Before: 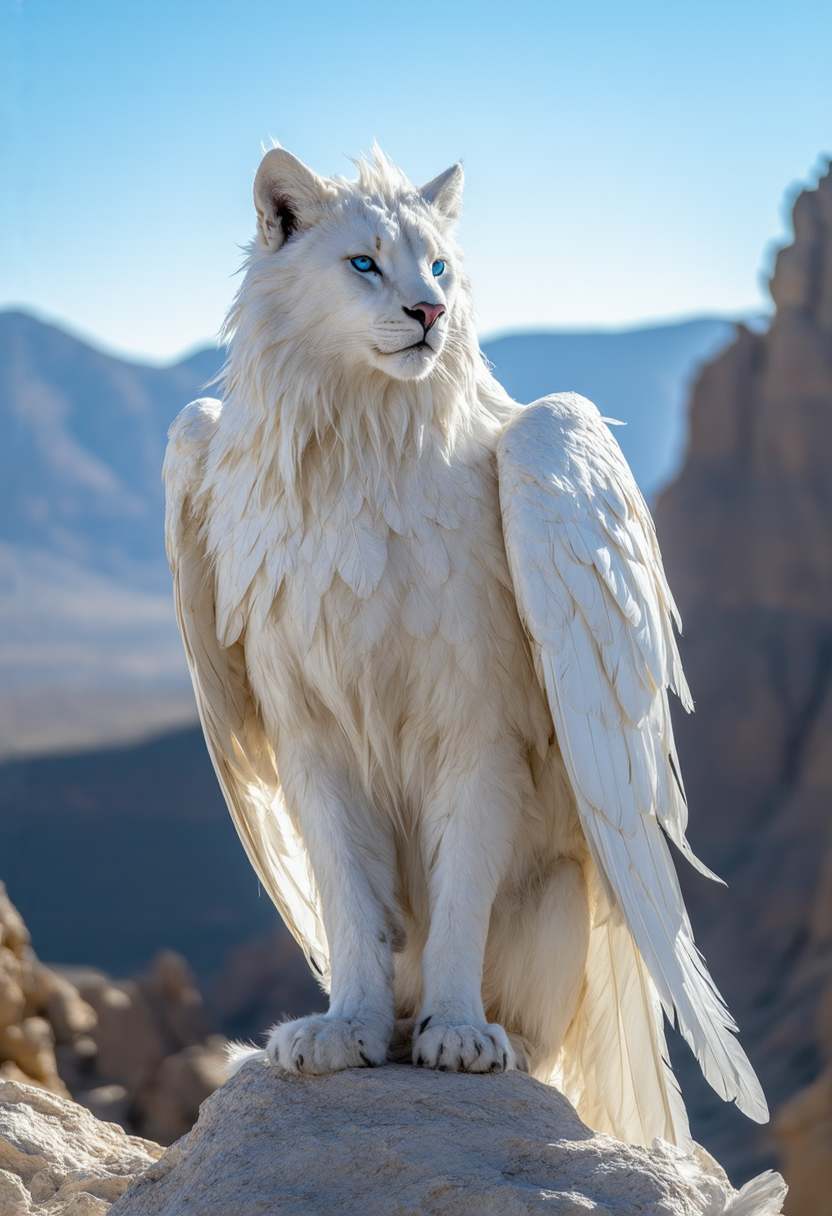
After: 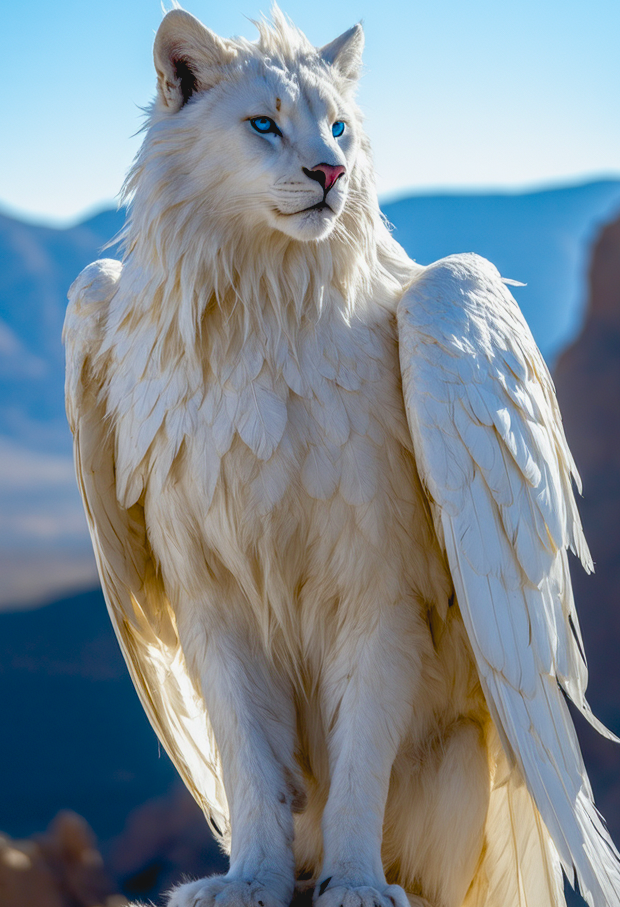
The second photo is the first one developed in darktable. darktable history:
crop and rotate: left 12.032%, top 11.489%, right 13.357%, bottom 13.843%
exposure: exposure -0.421 EV, compensate exposure bias true, compensate highlight preservation false
color balance rgb: global offset › luminance -1.439%, perceptual saturation grading › global saturation 35.012%, perceptual saturation grading › highlights -29.991%, perceptual saturation grading › shadows 35.513%, perceptual brilliance grading › global brilliance 15.328%, perceptual brilliance grading › shadows -34.591%, global vibrance 20%
contrast brightness saturation: contrast -0.091, brightness 0.04, saturation 0.082
